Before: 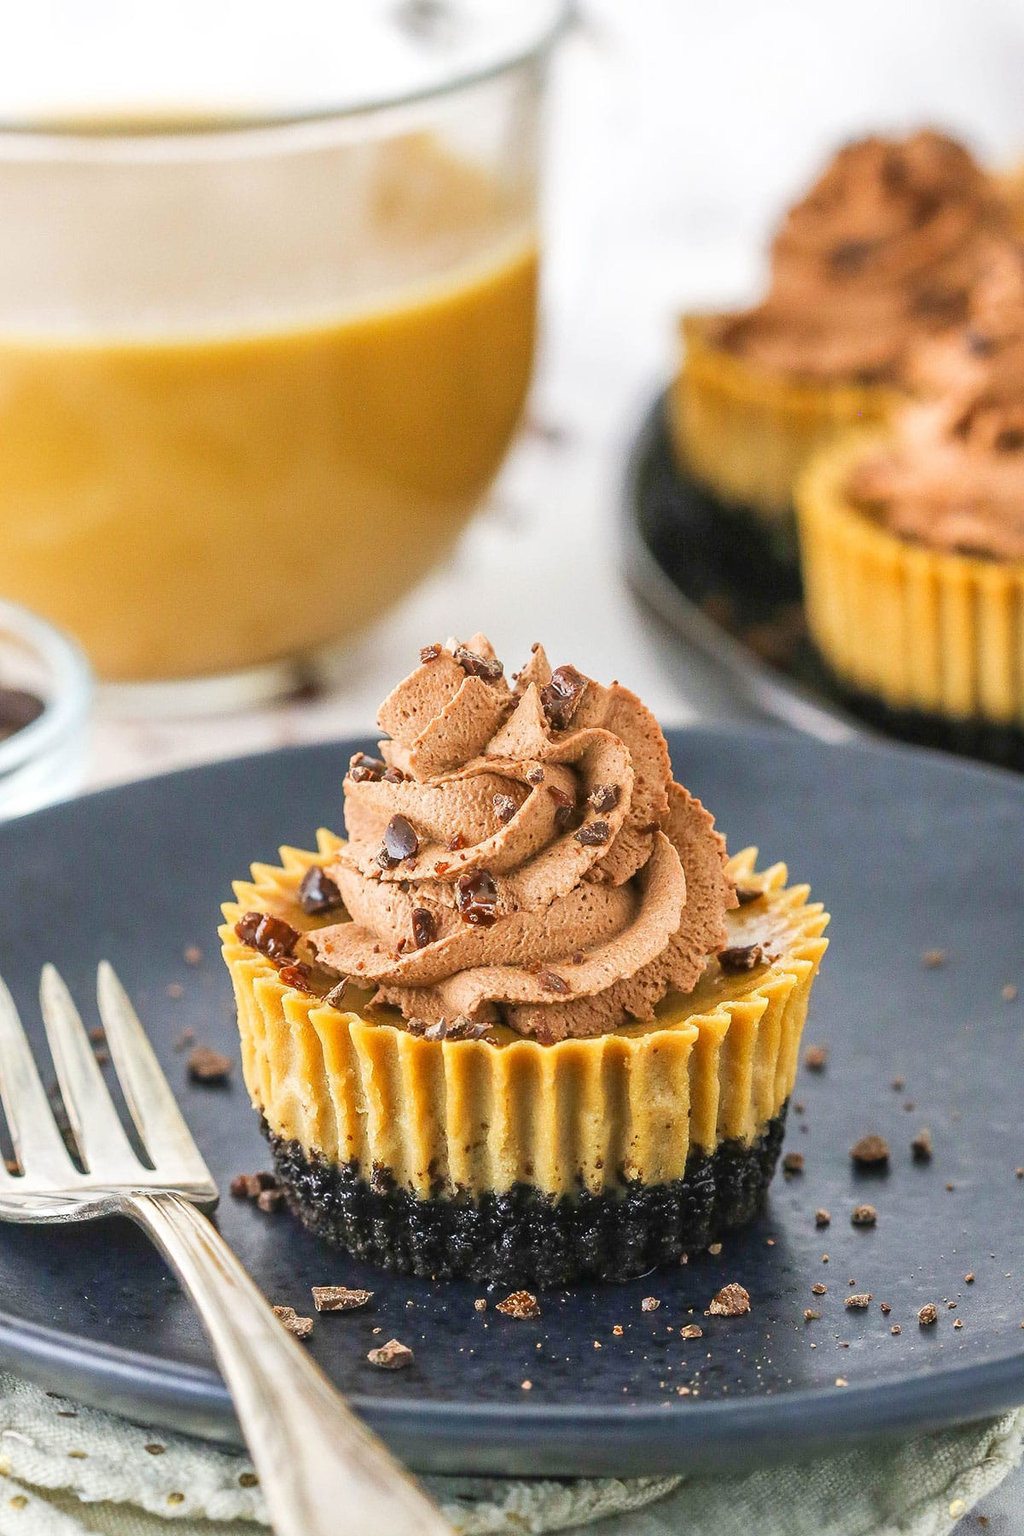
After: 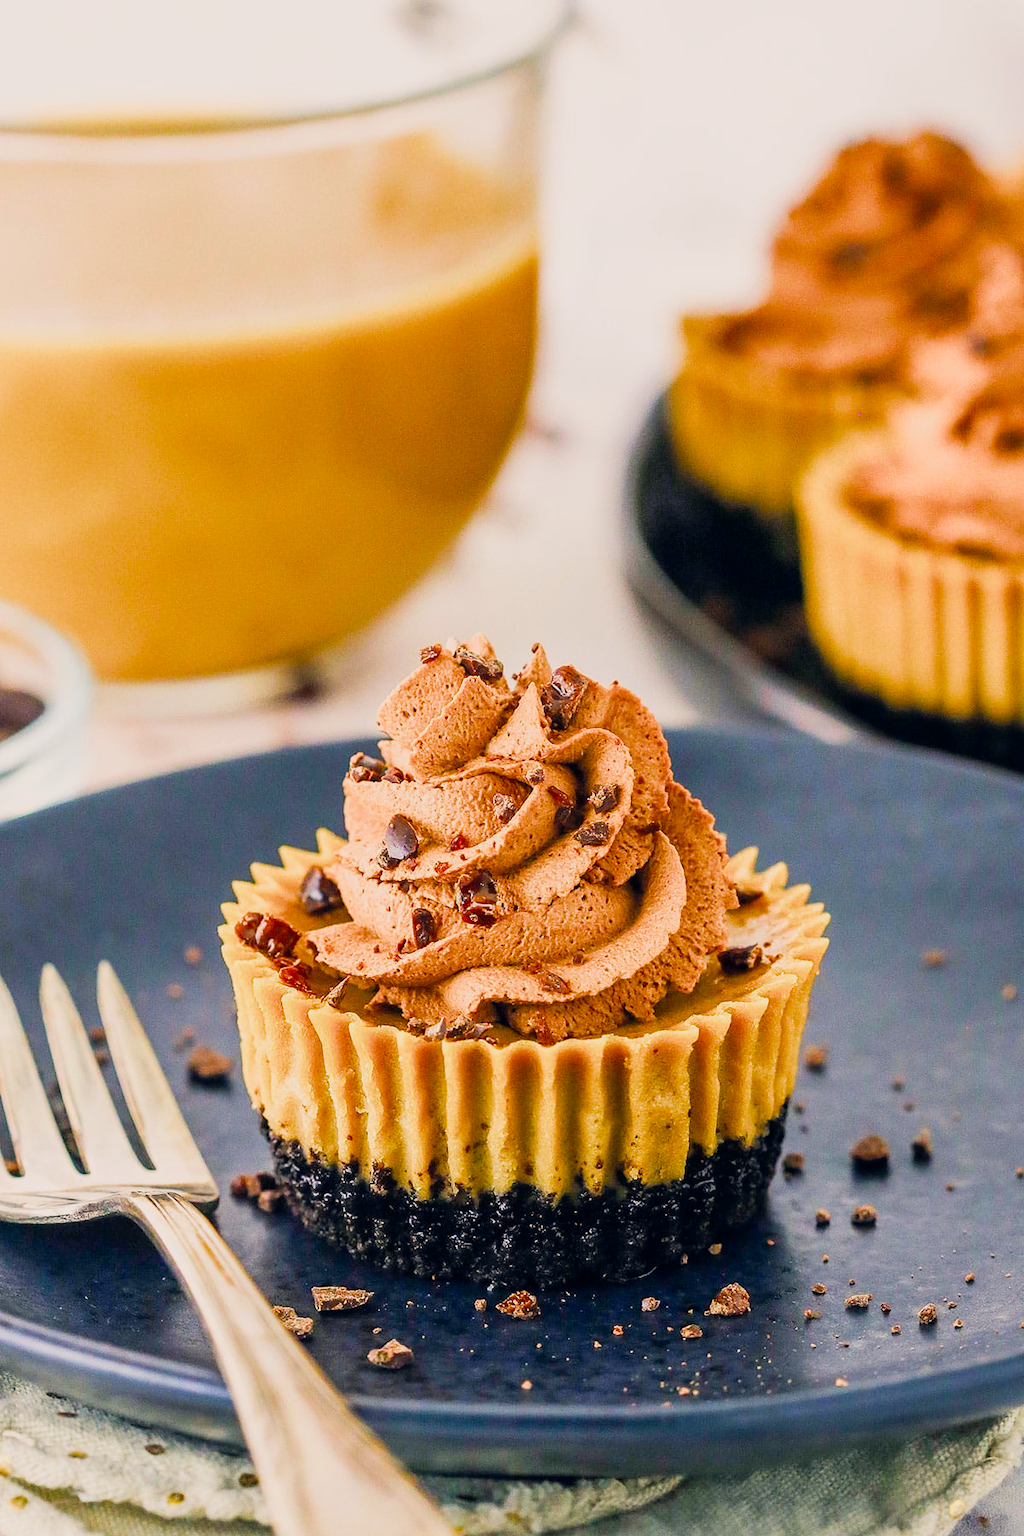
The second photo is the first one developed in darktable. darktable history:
filmic rgb: middle gray luminance 12.84%, black relative exposure -10.07 EV, white relative exposure 3.46 EV, threshold 2.96 EV, target black luminance 0%, hardness 5.79, latitude 45.14%, contrast 1.218, highlights saturation mix 5.29%, shadows ↔ highlights balance 27.41%, color science v5 (2021), contrast in shadows safe, contrast in highlights safe, enable highlight reconstruction true
color balance rgb: highlights gain › chroma 3.078%, highlights gain › hue 60.24°, global offset › chroma 0.148%, global offset › hue 253.73°, perceptual saturation grading › global saturation 39.799%, global vibrance 20%
